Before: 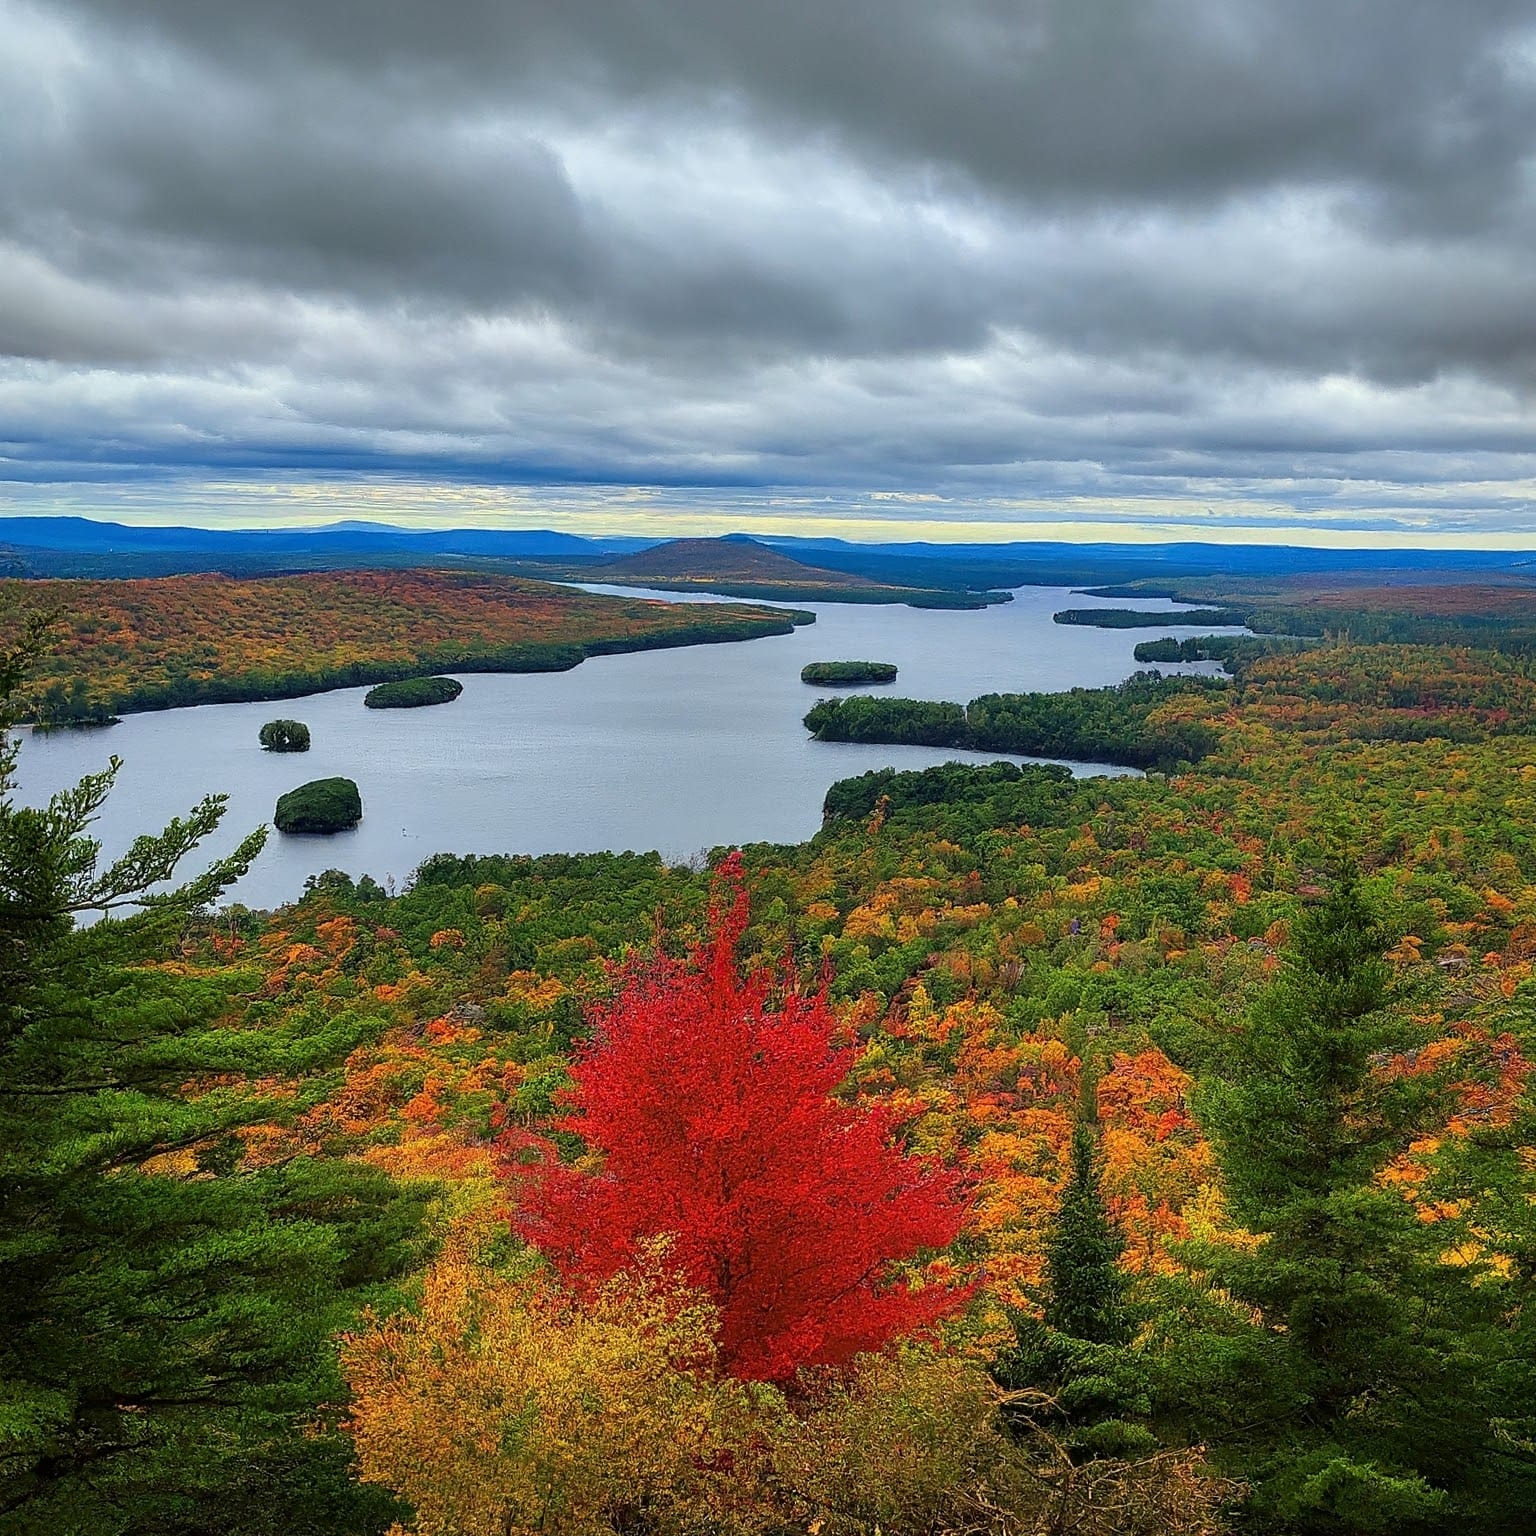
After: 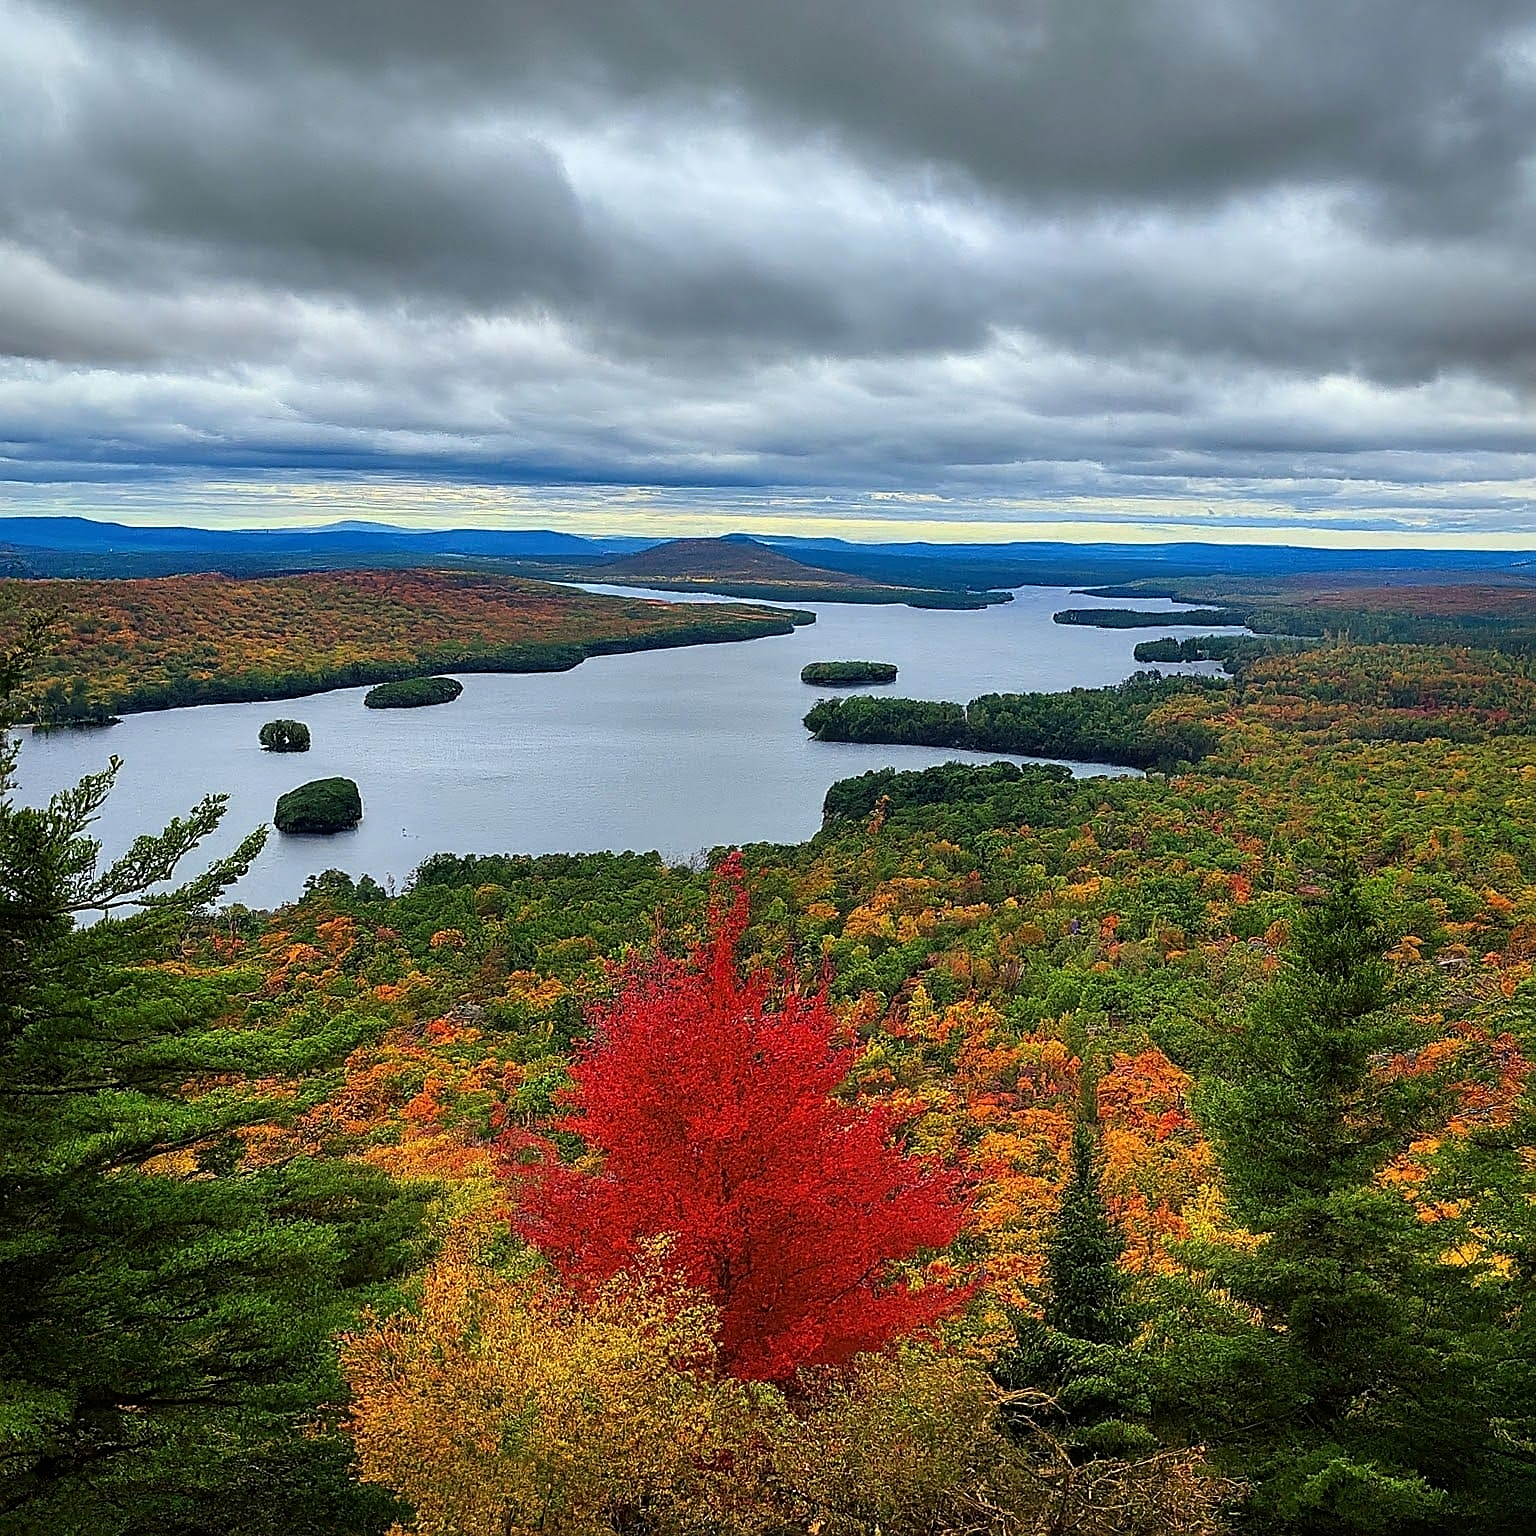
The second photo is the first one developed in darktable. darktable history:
tone equalizer: -7 EV 0.18 EV, -6 EV 0.12 EV, -5 EV 0.08 EV, -4 EV 0.04 EV, -2 EV -0.02 EV, -1 EV -0.04 EV, +0 EV -0.06 EV, luminance estimator HSV value / RGB max
rgb curve: curves: ch0 [(0, 0) (0.078, 0.051) (0.929, 0.956) (1, 1)], compensate middle gray true
sharpen: on, module defaults
